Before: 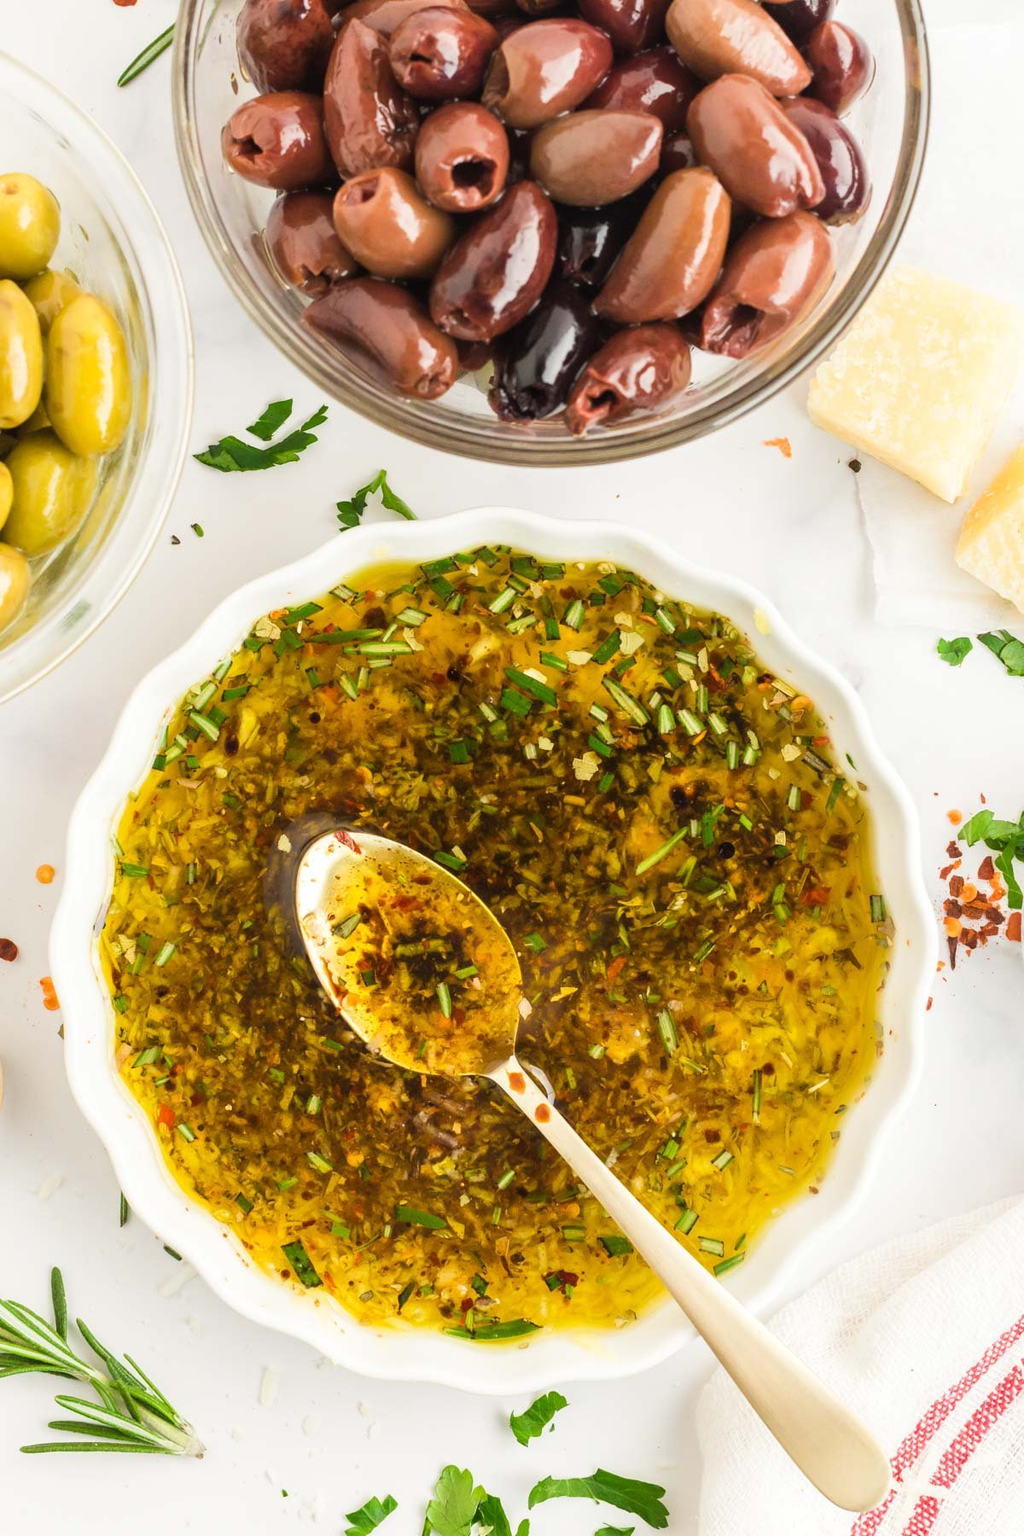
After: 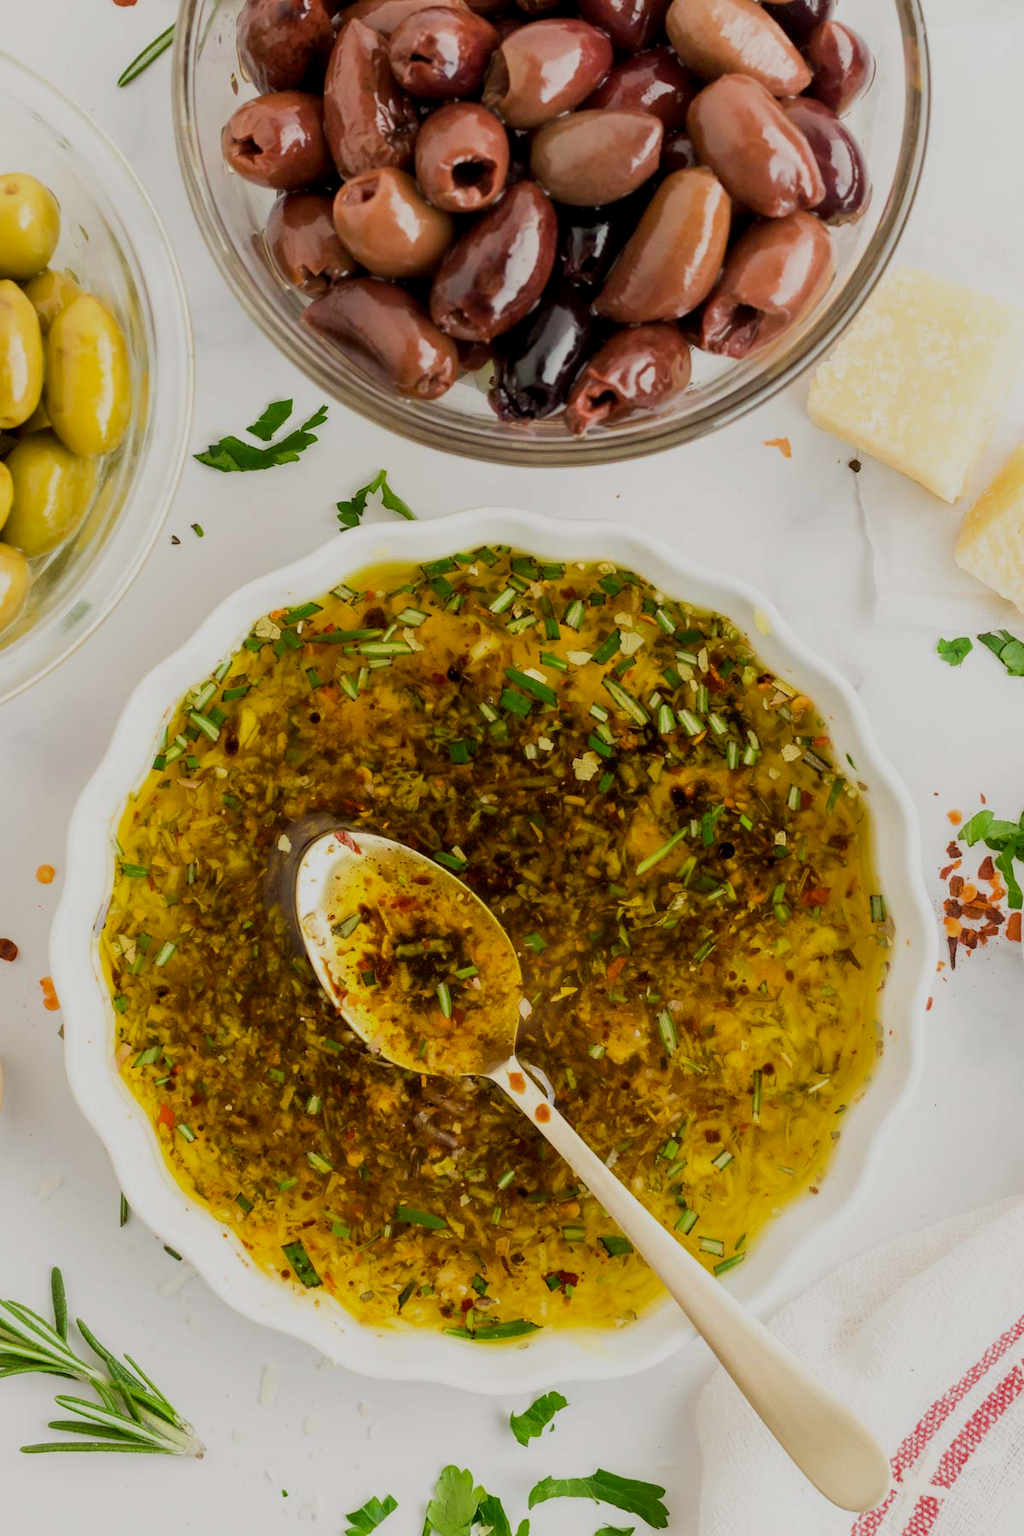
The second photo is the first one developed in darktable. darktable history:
exposure: black level correction 0.009, exposure -0.633 EV, compensate exposure bias true, compensate highlight preservation false
contrast equalizer: y [[0.502, 0.505, 0.512, 0.529, 0.564, 0.588], [0.5 ×6], [0.502, 0.505, 0.512, 0.529, 0.564, 0.588], [0, 0.001, 0.001, 0.004, 0.008, 0.011], [0, 0.001, 0.001, 0.004, 0.008, 0.011]], mix -0.295
